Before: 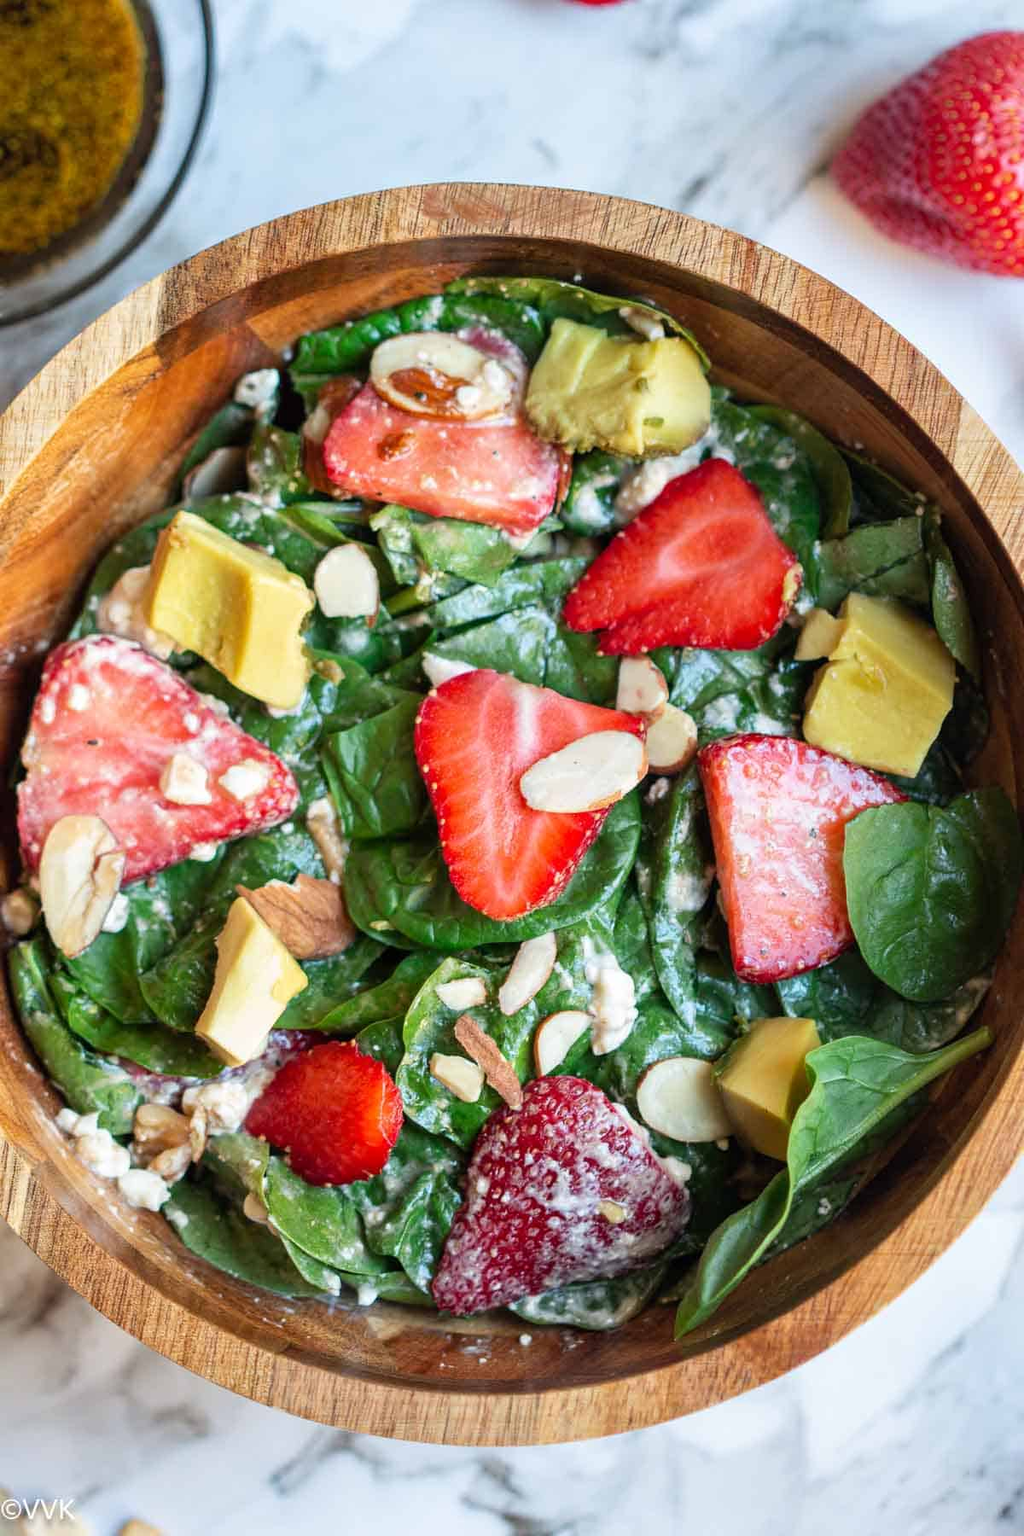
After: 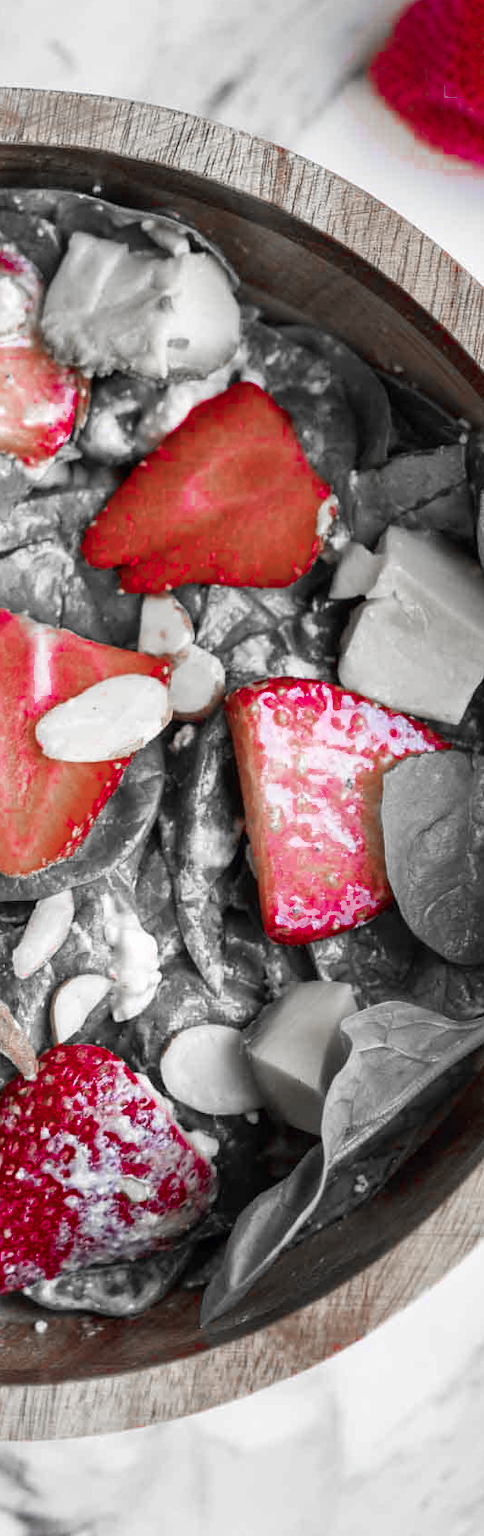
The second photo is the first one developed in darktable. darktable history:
color zones: curves: ch0 [(0, 0.278) (0.143, 0.5) (0.286, 0.5) (0.429, 0.5) (0.571, 0.5) (0.714, 0.5) (0.857, 0.5) (1, 0.5)]; ch1 [(0, 1) (0.143, 0.165) (0.286, 0) (0.429, 0) (0.571, 0) (0.714, 0) (0.857, 0.5) (1, 0.5)]; ch2 [(0, 0.508) (0.143, 0.5) (0.286, 0.5) (0.429, 0.5) (0.571, 0.5) (0.714, 0.5) (0.857, 0.5) (1, 0.5)]
crop: left 47.628%, top 6.643%, right 7.874%
